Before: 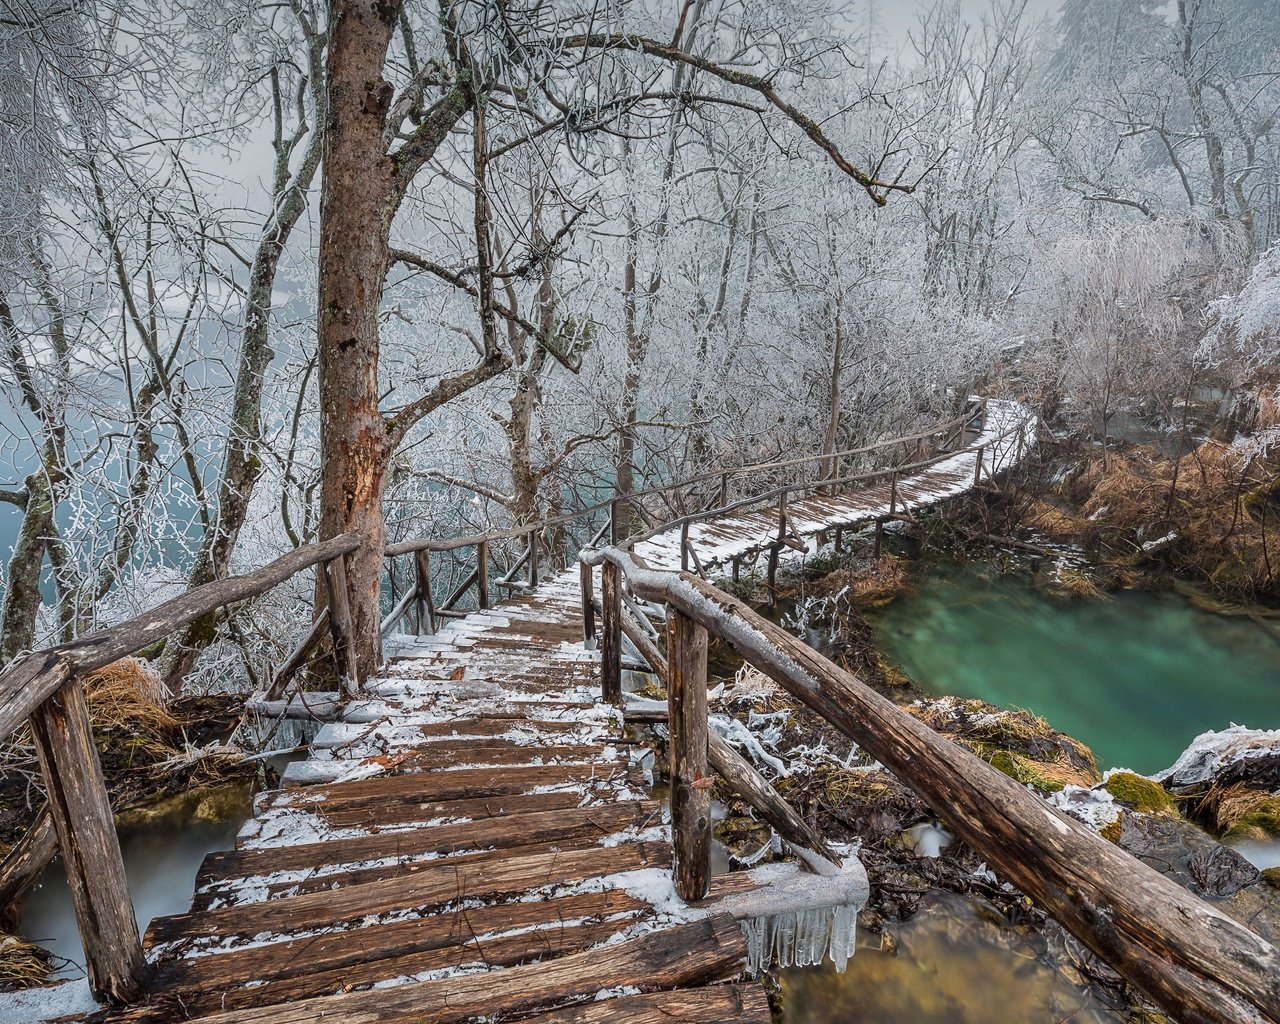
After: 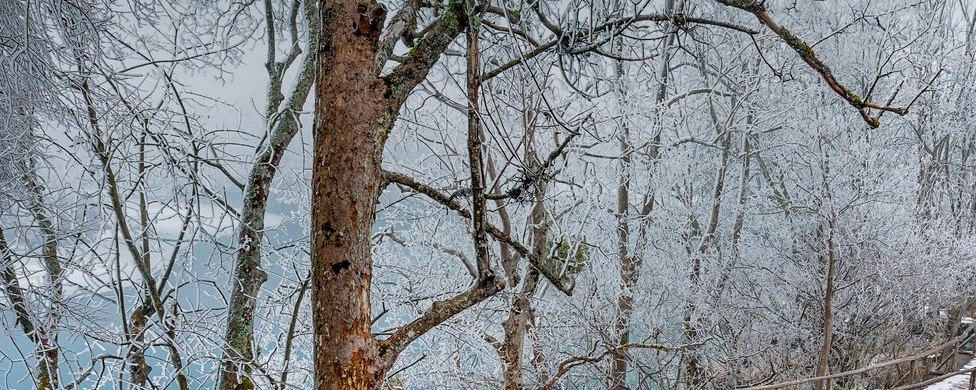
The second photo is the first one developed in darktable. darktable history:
exposure: black level correction 0.01, exposure 0.011 EV, compensate highlight preservation false
crop: left 0.579%, top 7.627%, right 23.167%, bottom 54.275%
color balance rgb: perceptual saturation grading › global saturation 25%, global vibrance 20%
